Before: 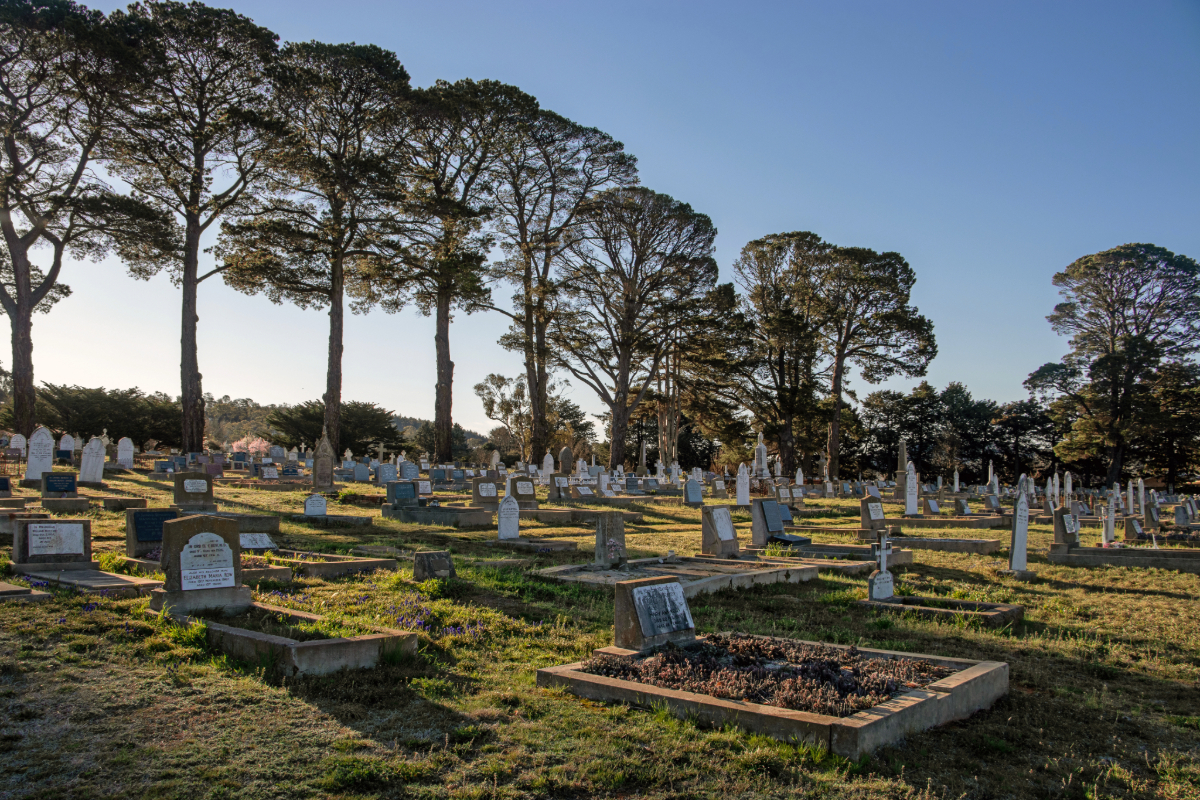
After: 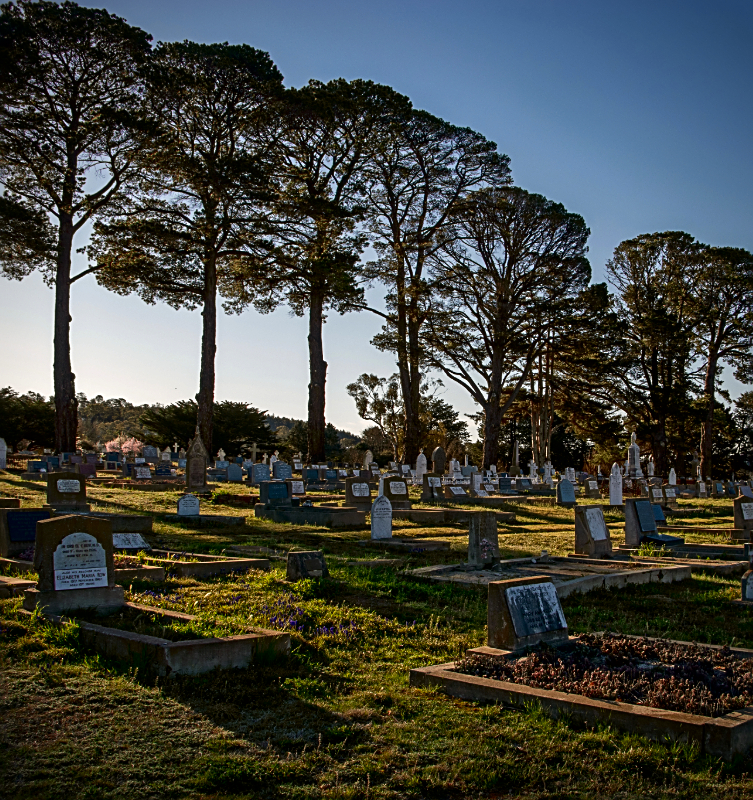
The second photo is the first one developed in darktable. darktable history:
contrast brightness saturation: contrast 0.1, brightness -0.26, saturation 0.14
vignetting: saturation 0, unbound false
crop: left 10.644%, right 26.528%
sharpen: on, module defaults
